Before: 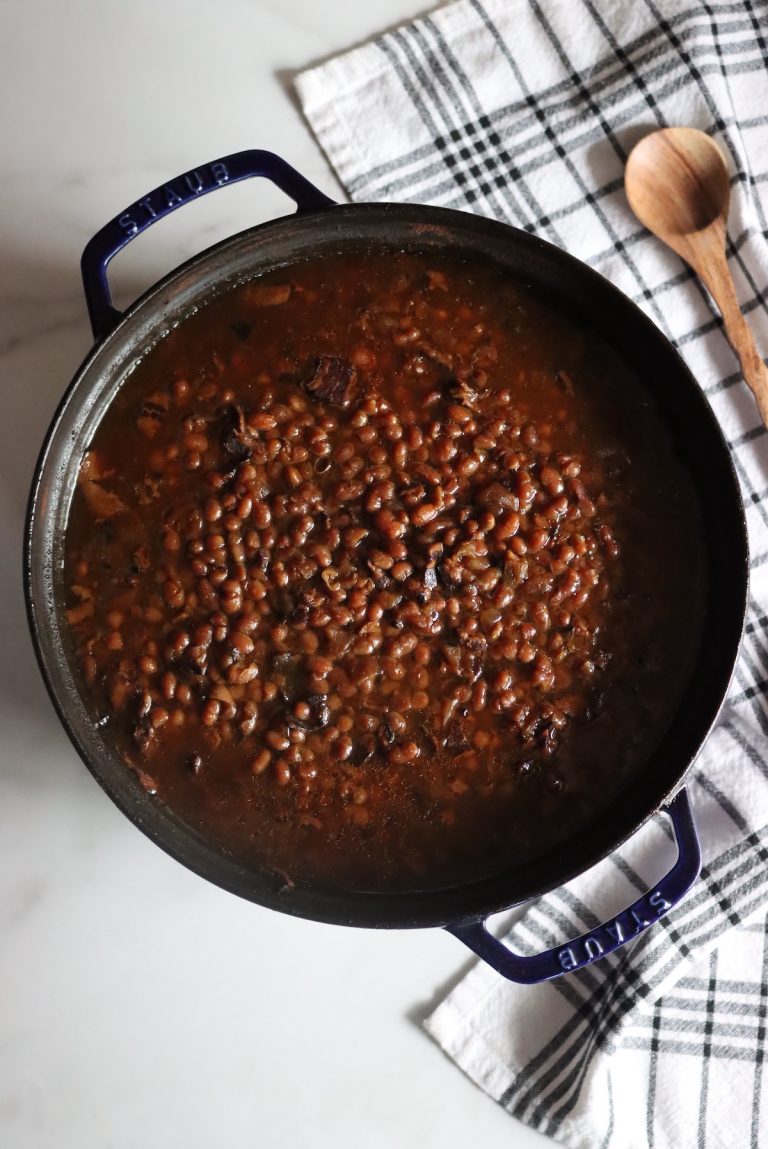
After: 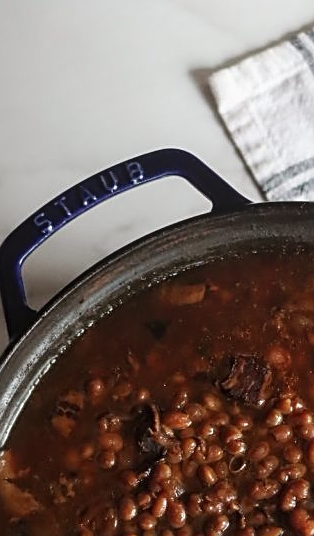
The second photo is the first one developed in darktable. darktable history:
contrast brightness saturation: saturation -0.064
crop and rotate: left 11.107%, top 0.118%, right 47.91%, bottom 53.223%
sharpen: on, module defaults
local contrast: detail 109%
